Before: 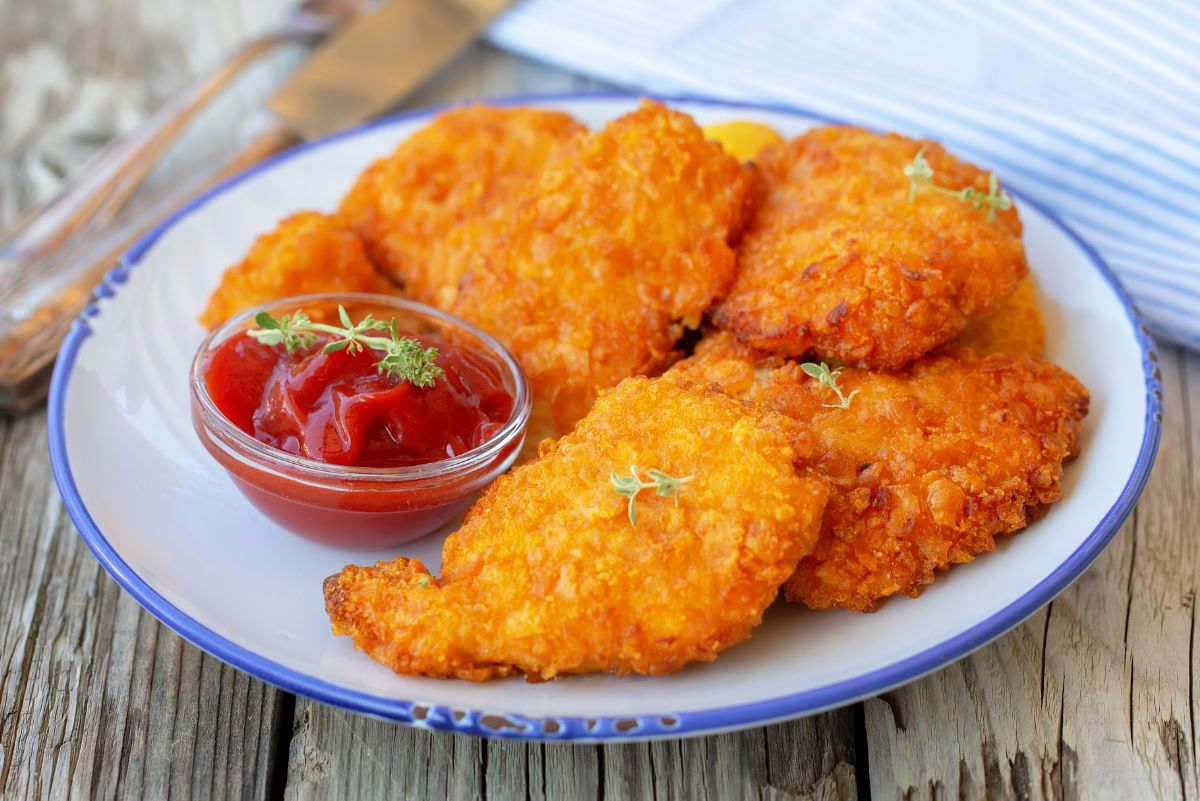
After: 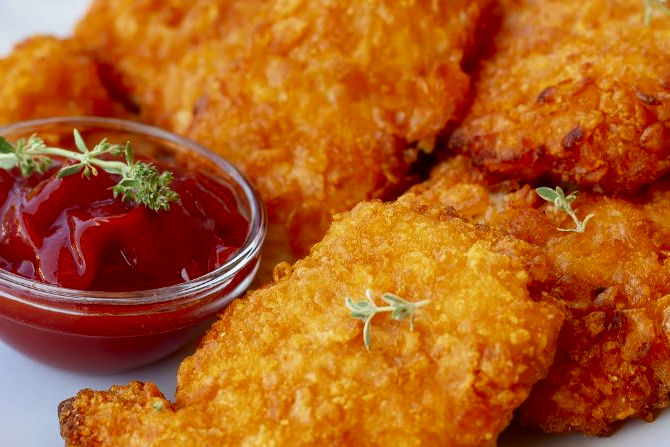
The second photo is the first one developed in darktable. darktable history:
crop and rotate: left 22.13%, top 22.054%, right 22.026%, bottom 22.102%
contrast brightness saturation: contrast 0.13, brightness -0.24, saturation 0.14
color zones: curves: ch0 [(0, 0.5) (0.143, 0.5) (0.286, 0.5) (0.429, 0.504) (0.571, 0.5) (0.714, 0.509) (0.857, 0.5) (1, 0.5)]; ch1 [(0, 0.425) (0.143, 0.425) (0.286, 0.375) (0.429, 0.405) (0.571, 0.5) (0.714, 0.47) (0.857, 0.425) (1, 0.435)]; ch2 [(0, 0.5) (0.143, 0.5) (0.286, 0.5) (0.429, 0.517) (0.571, 0.5) (0.714, 0.51) (0.857, 0.5) (1, 0.5)]
